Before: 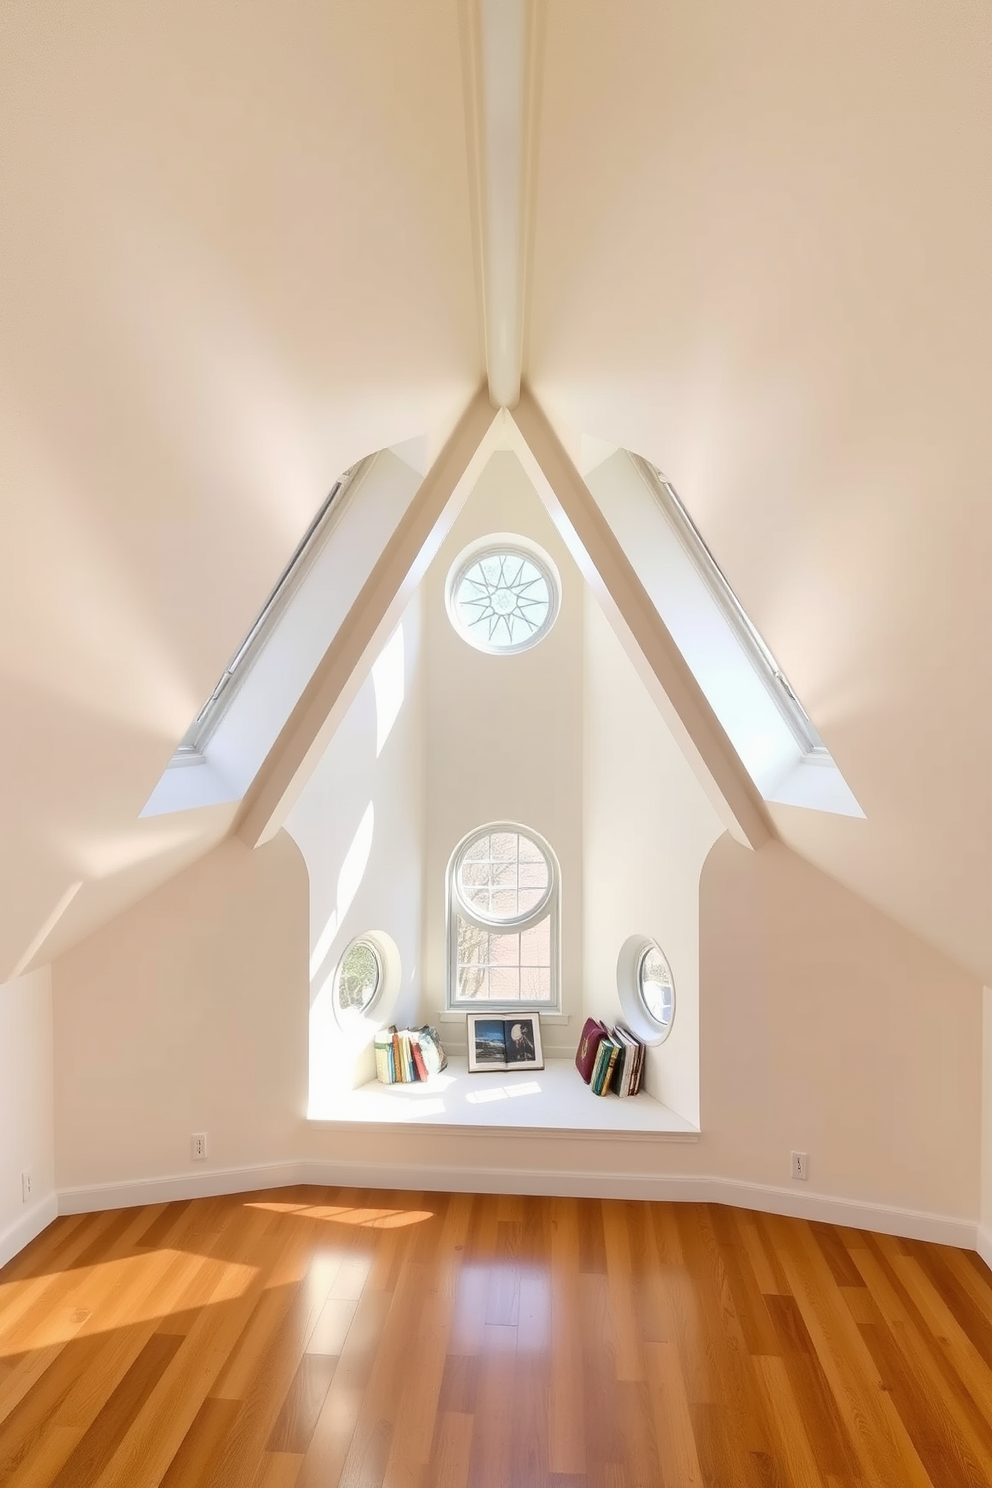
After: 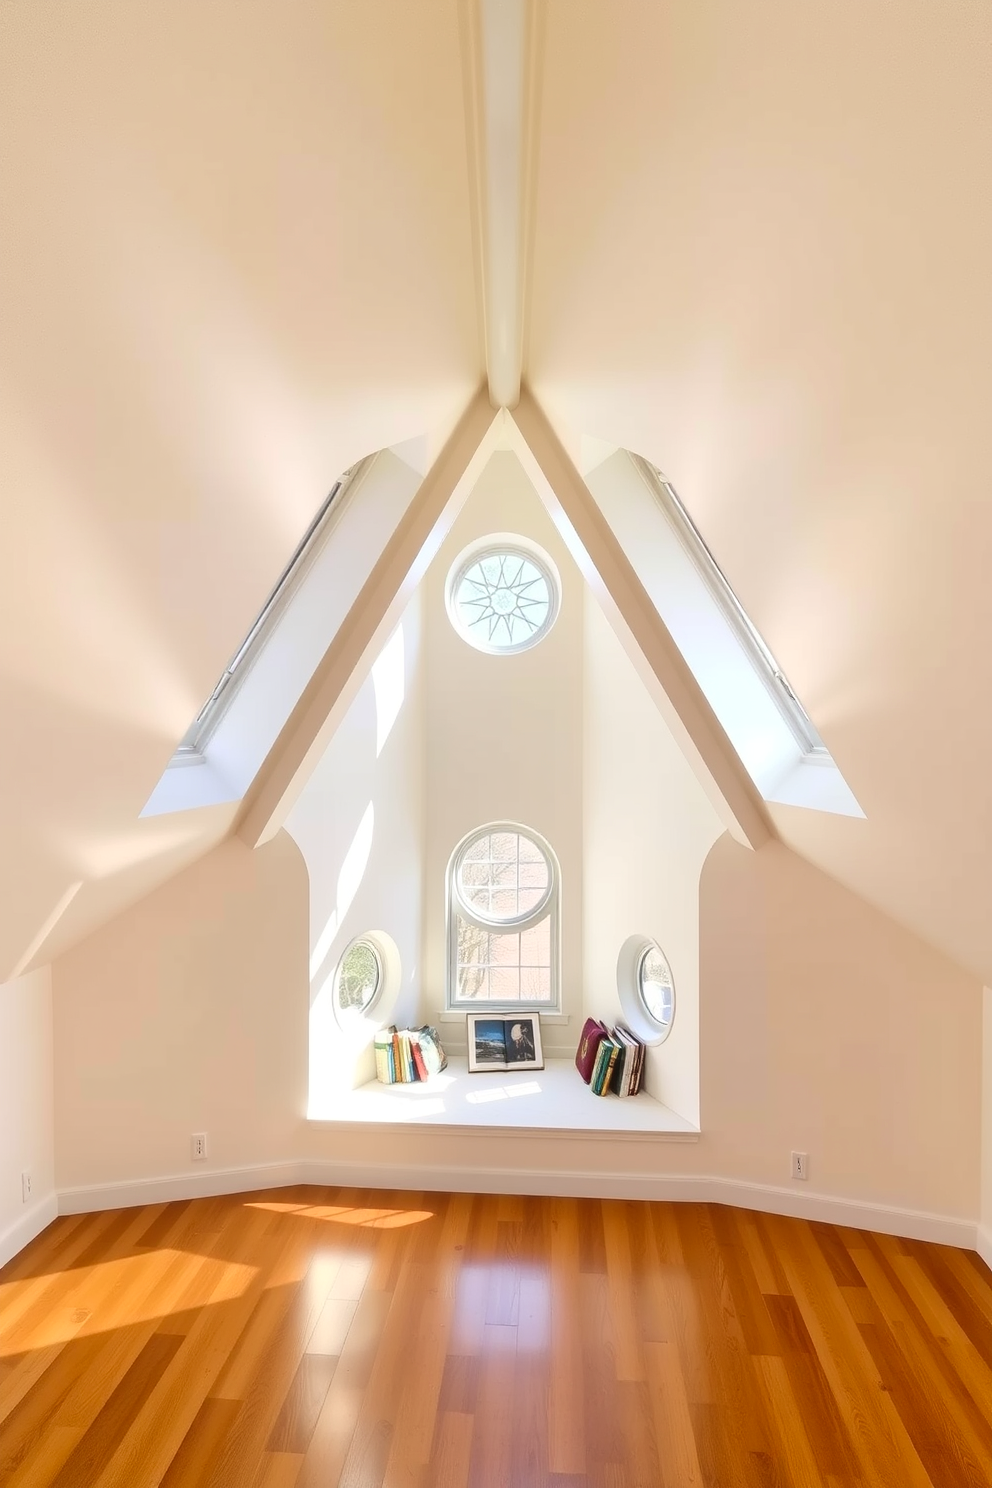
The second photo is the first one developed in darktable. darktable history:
contrast brightness saturation: contrast 0.076, saturation 0.196
exposure: black level correction -0.004, exposure 0.054 EV, compensate highlight preservation false
